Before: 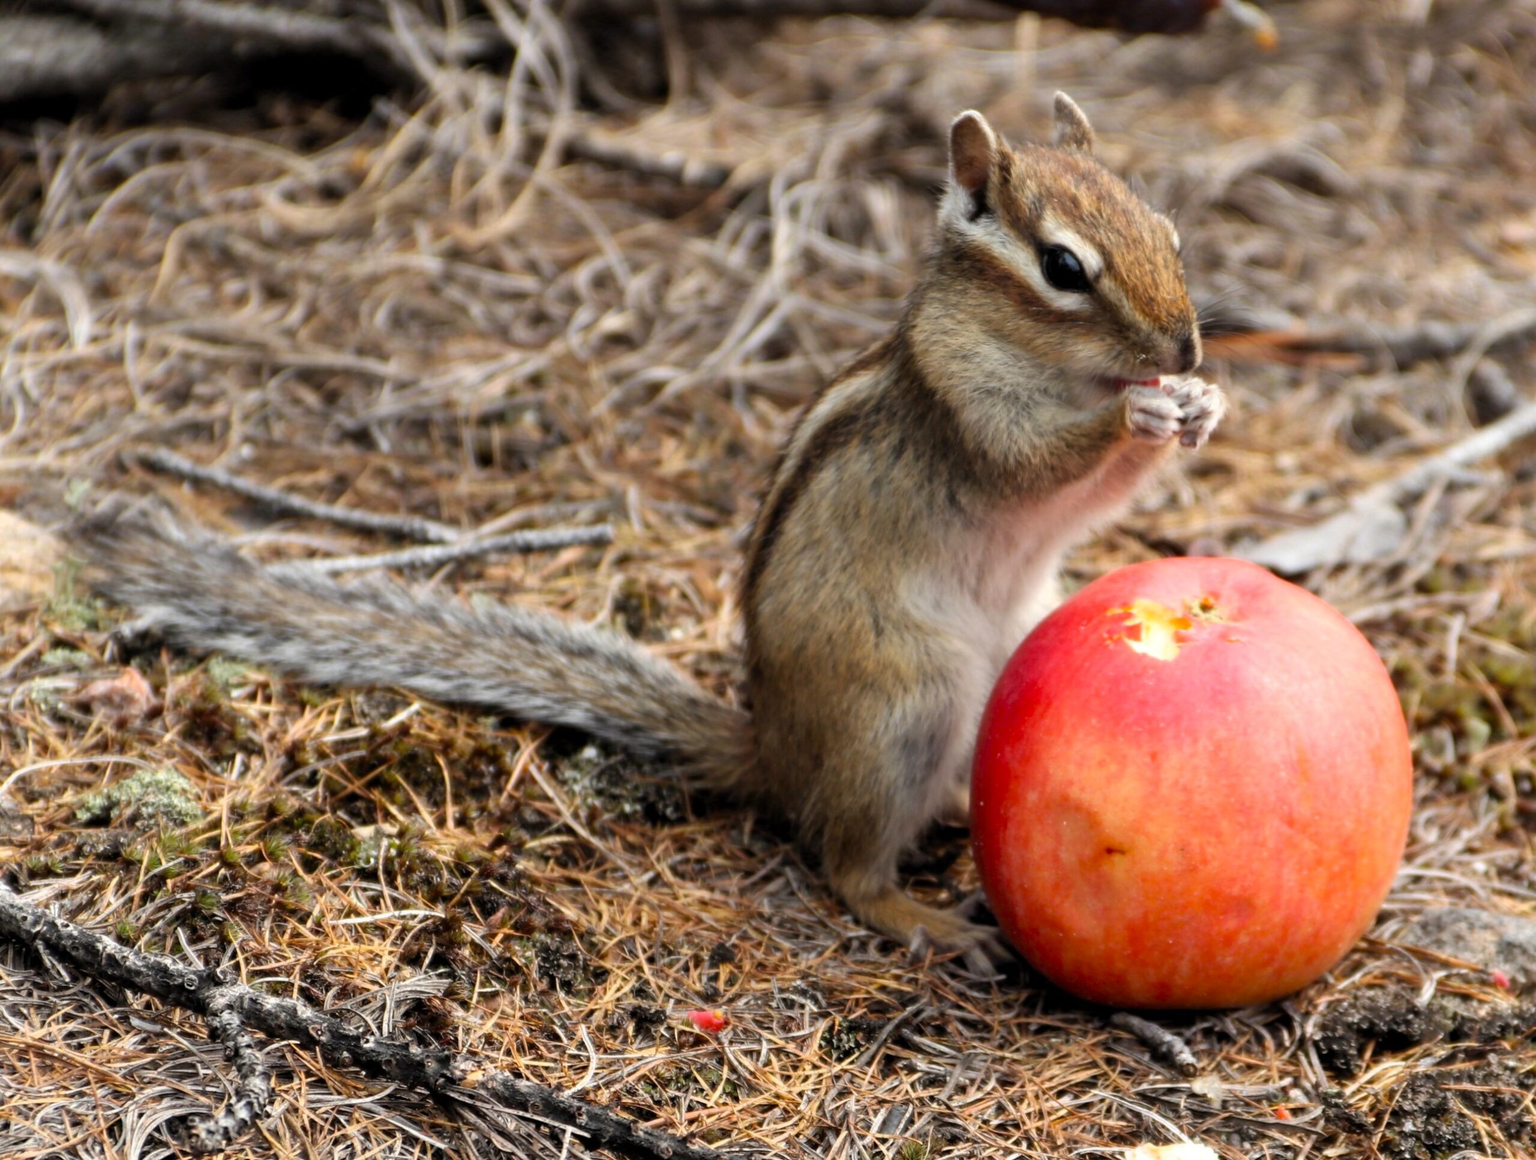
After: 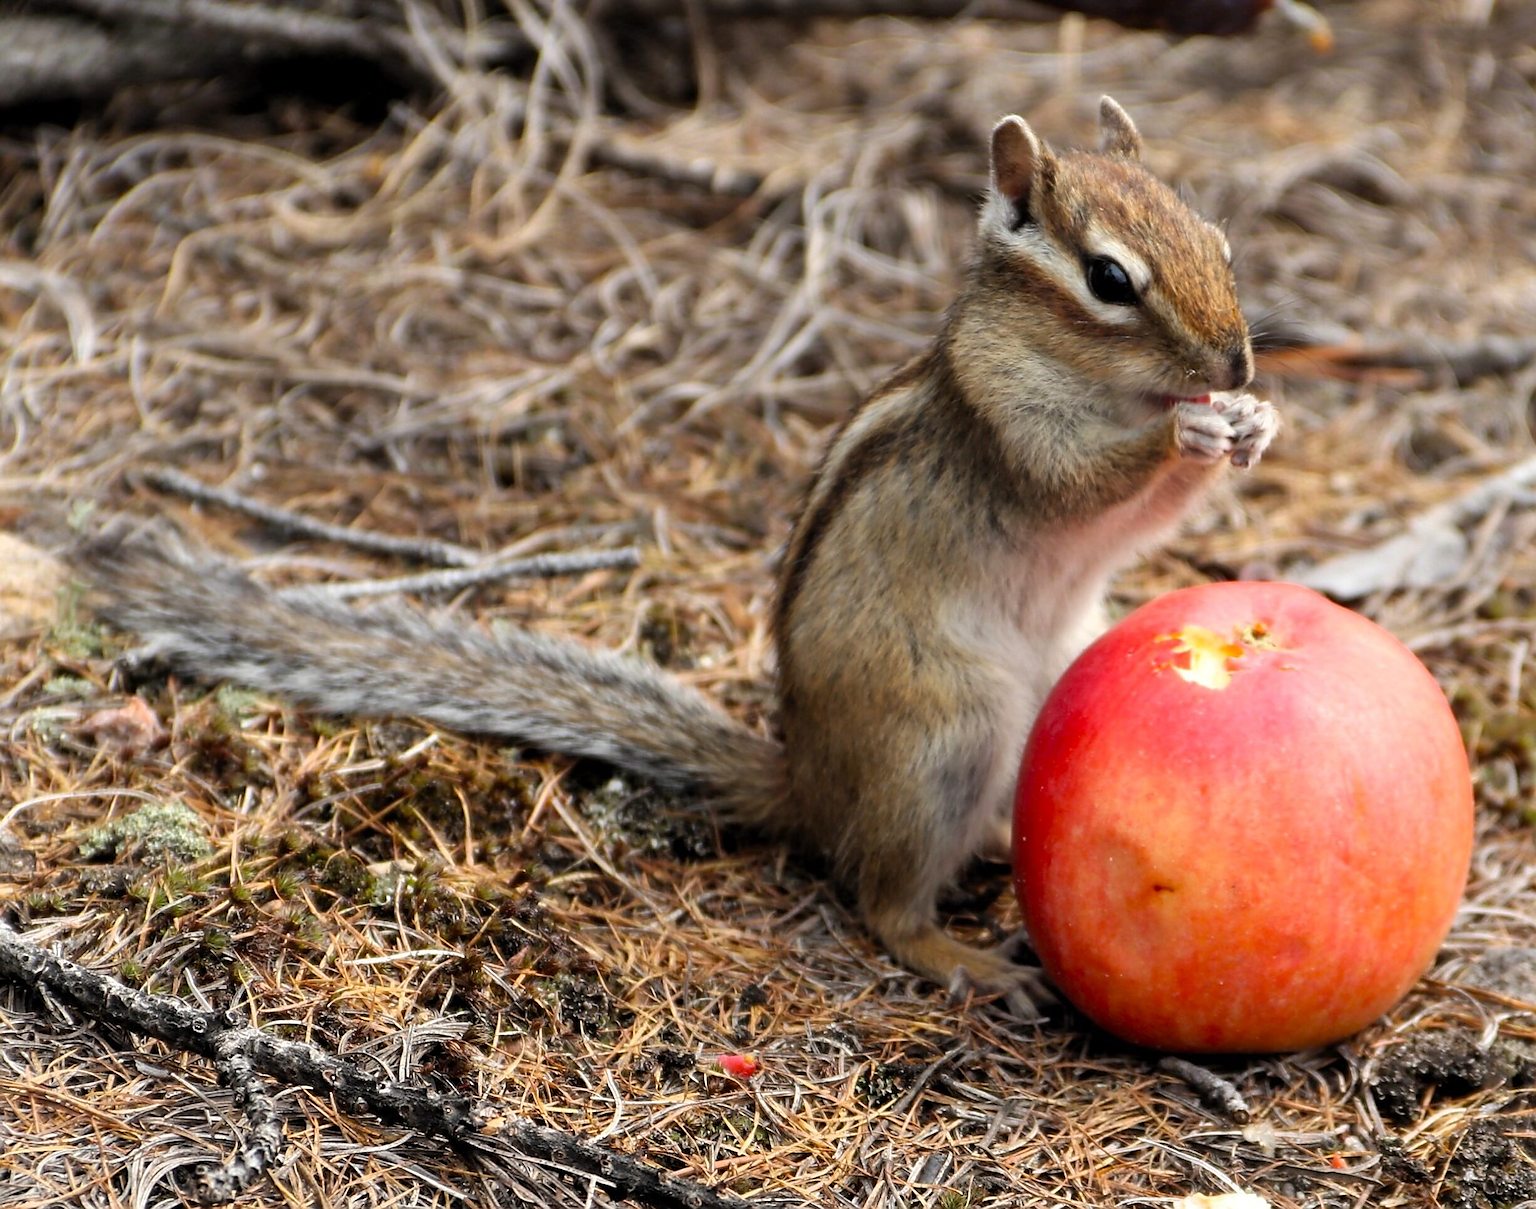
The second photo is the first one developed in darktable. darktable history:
sharpen: radius 1.4, amount 1.25, threshold 0.7
crop: right 4.126%, bottom 0.031%
